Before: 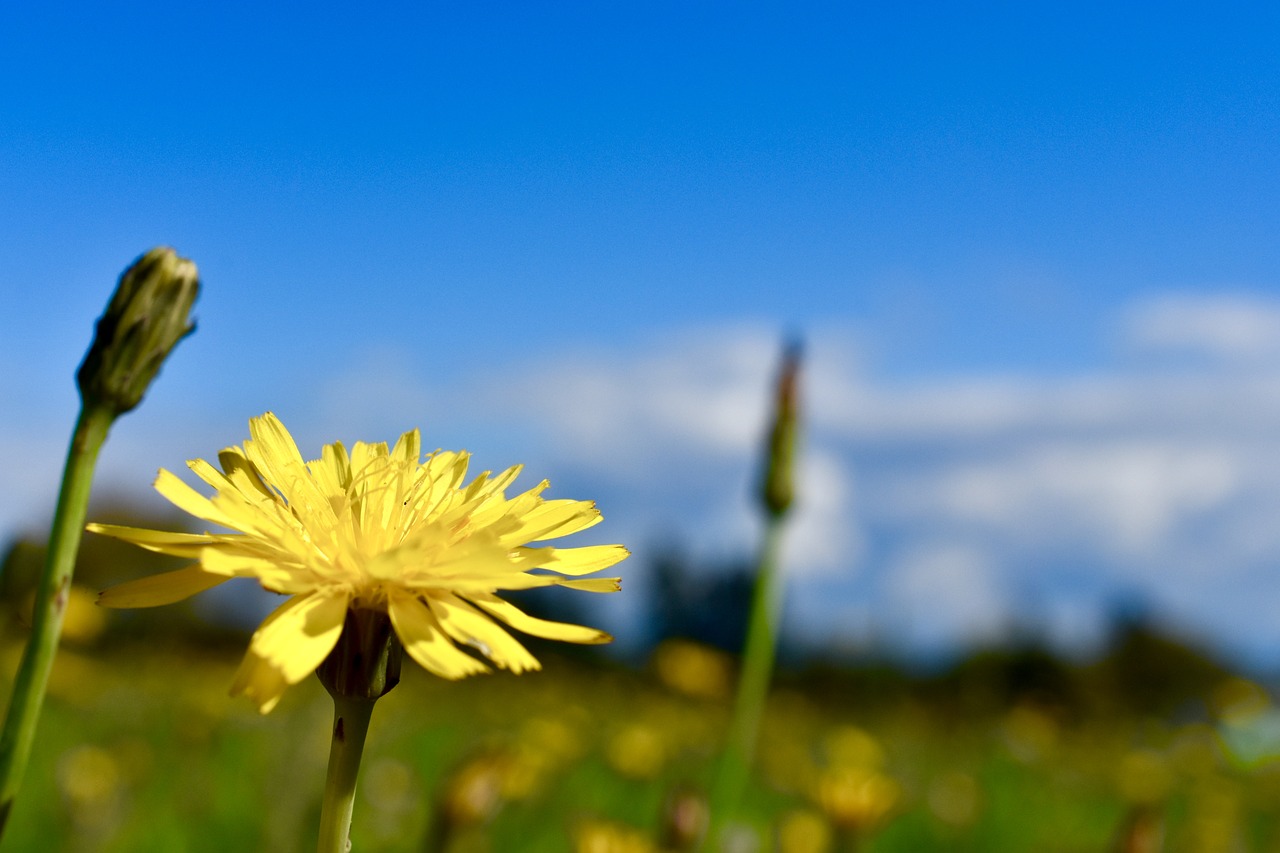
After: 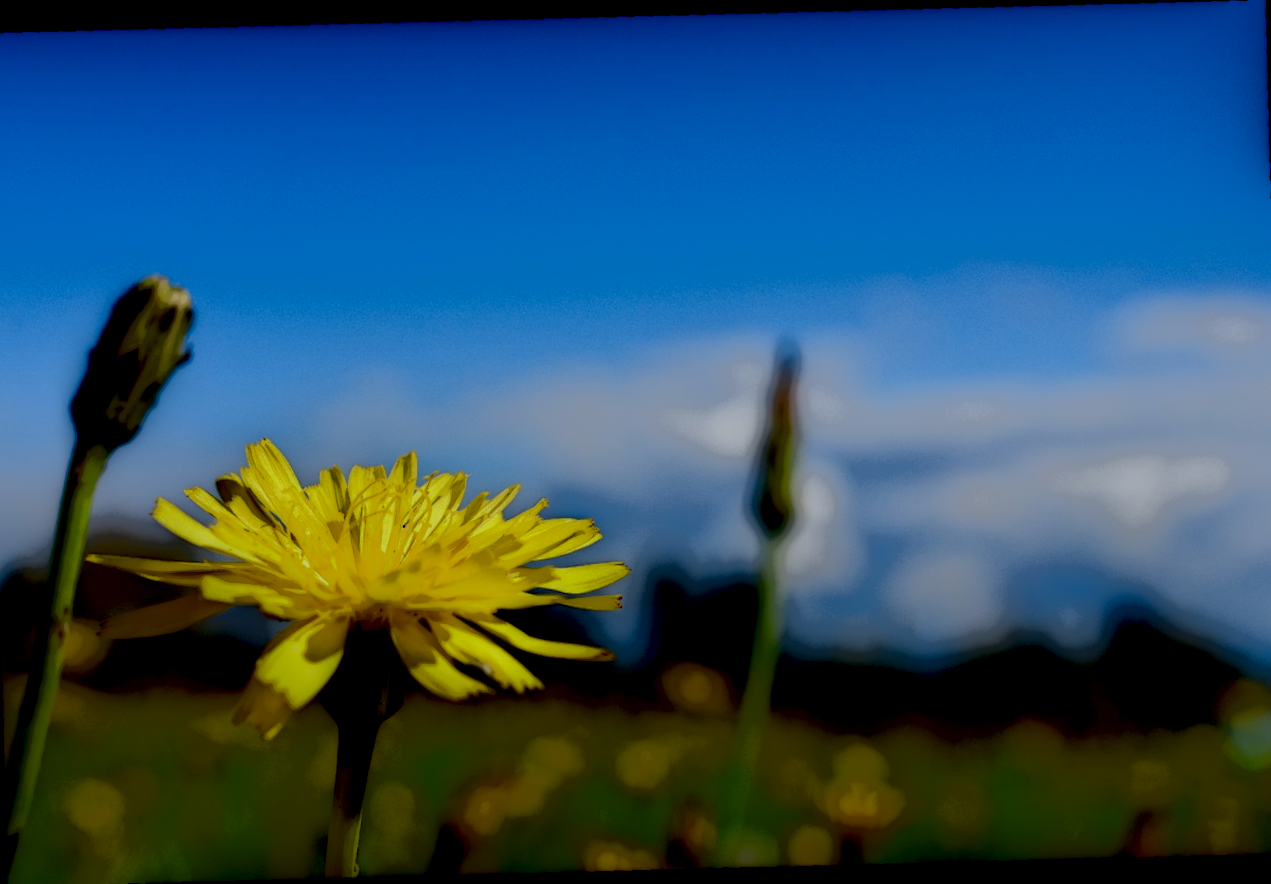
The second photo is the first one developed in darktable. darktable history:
rotate and perspective: rotation -3.18°, automatic cropping off
local contrast: highlights 0%, shadows 198%, detail 164%, midtone range 0.001
crop and rotate: angle -1.69°
